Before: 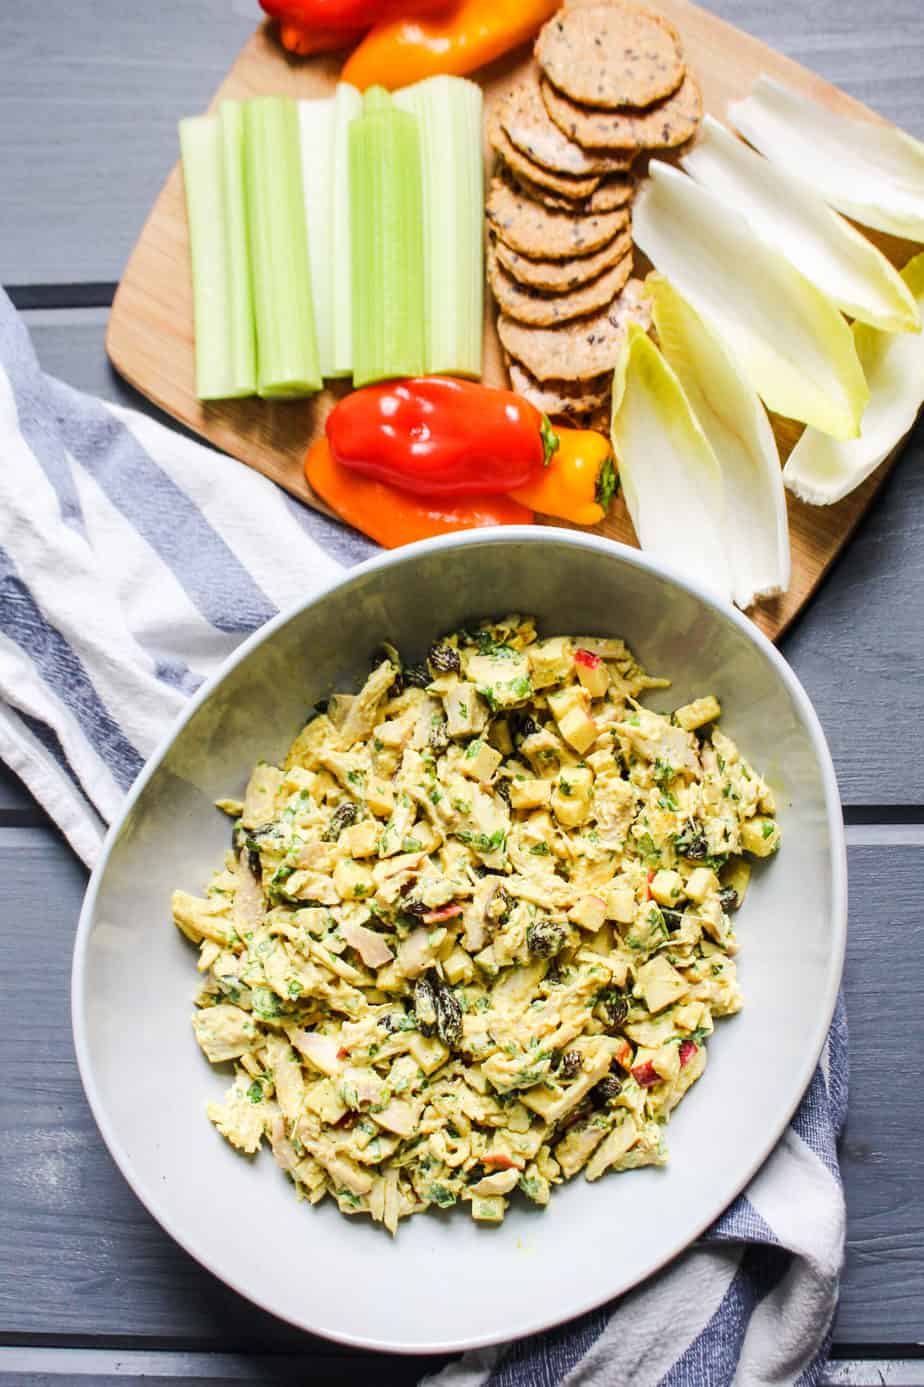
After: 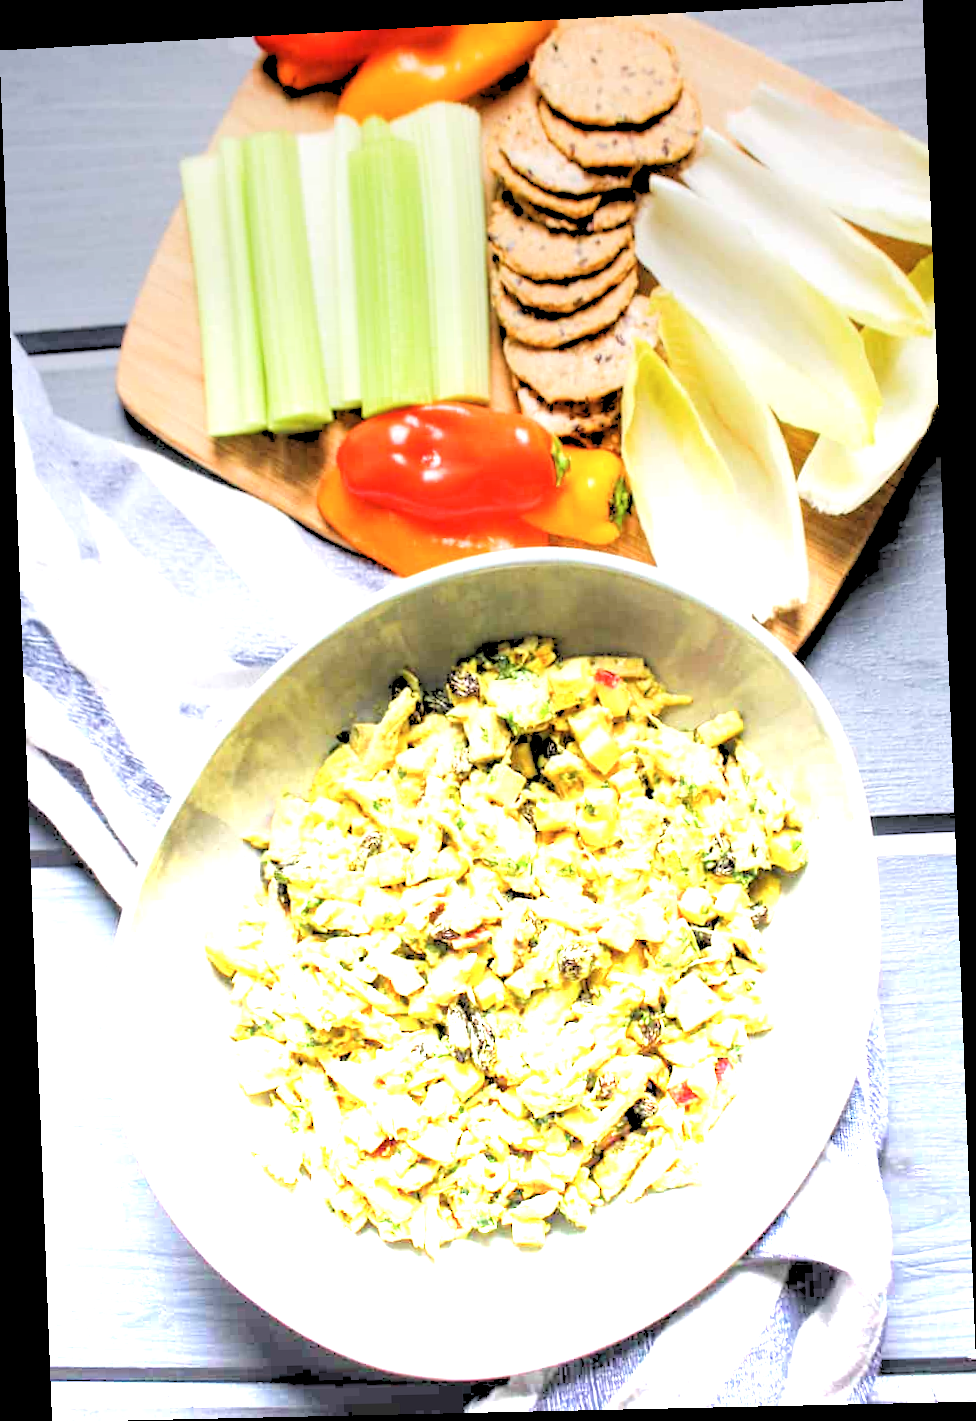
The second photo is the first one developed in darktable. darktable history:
rgb levels: levels [[0.027, 0.429, 0.996], [0, 0.5, 1], [0, 0.5, 1]]
contrast brightness saturation: saturation -0.05
rotate and perspective: rotation -2.22°, lens shift (horizontal) -0.022, automatic cropping off
graduated density: density -3.9 EV
